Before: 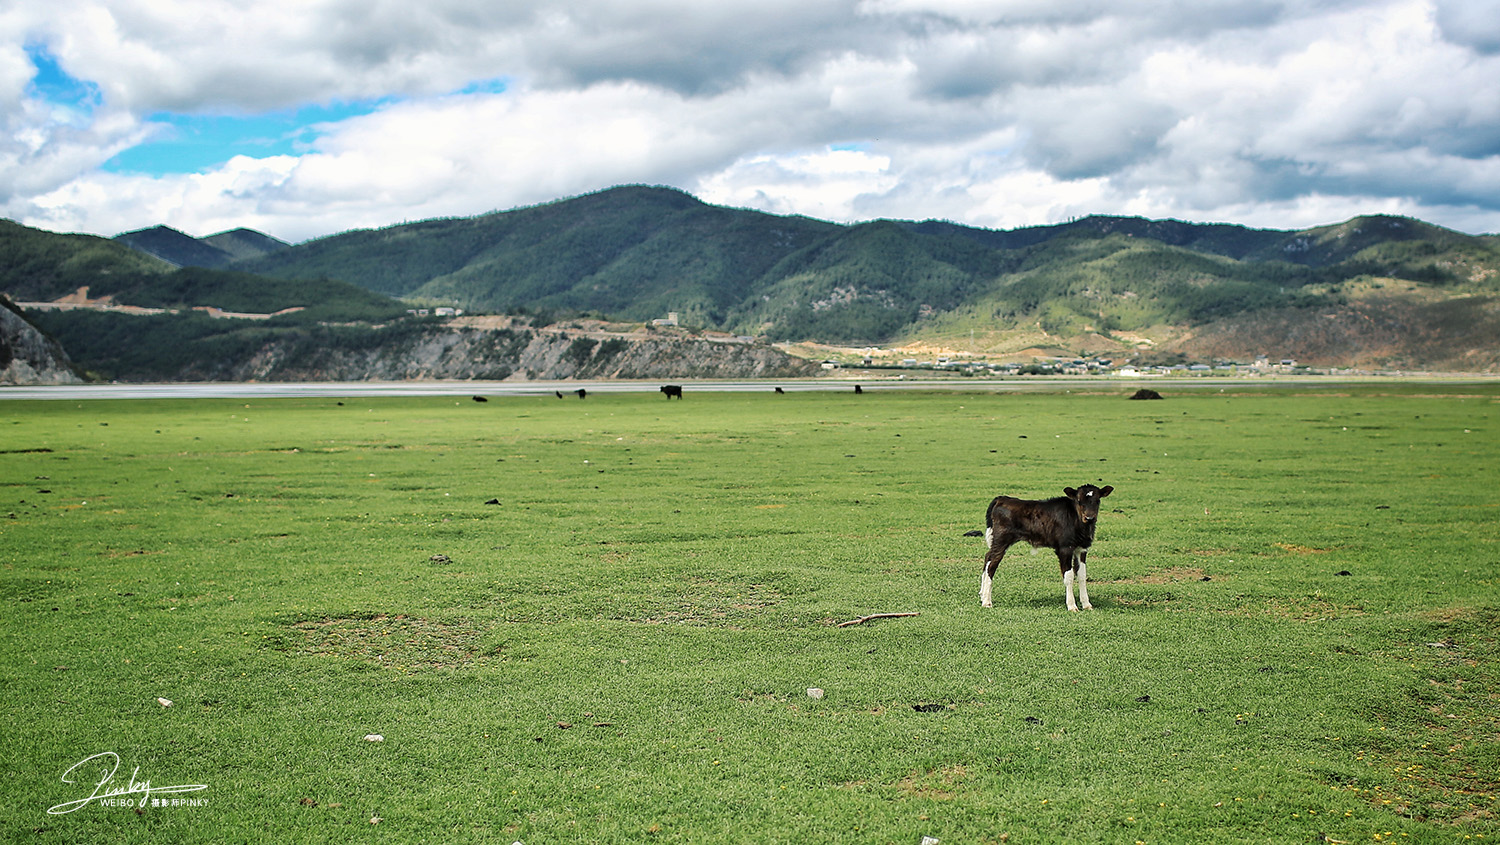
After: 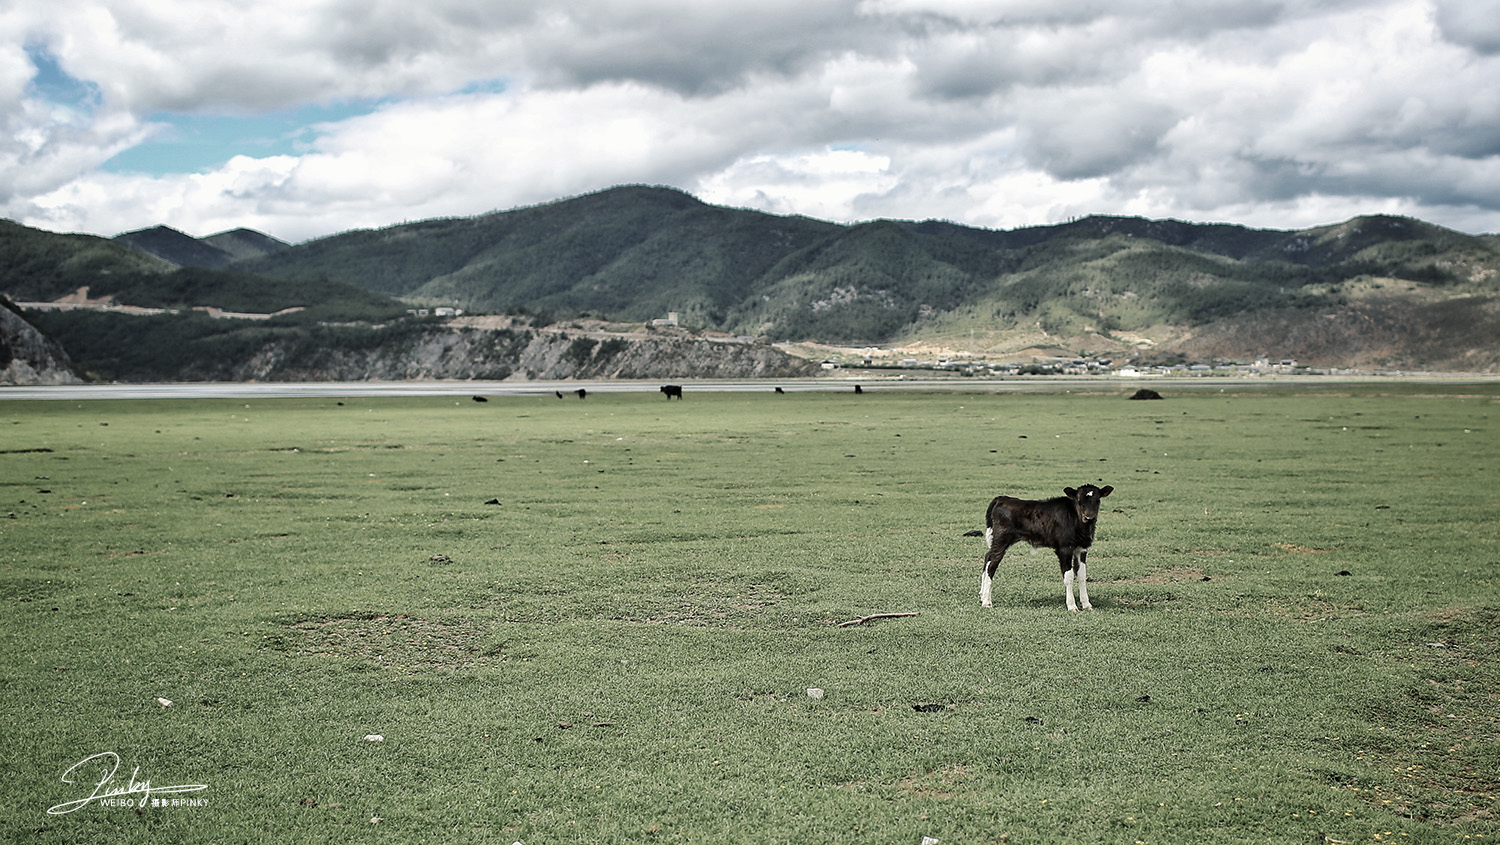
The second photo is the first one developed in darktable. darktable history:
color zones: curves: ch1 [(0, 0.292) (0.001, 0.292) (0.2, 0.264) (0.4, 0.248) (0.6, 0.248) (0.8, 0.264) (0.999, 0.292) (1, 0.292)]
contrast brightness saturation: contrast 0.03, brightness -0.04
